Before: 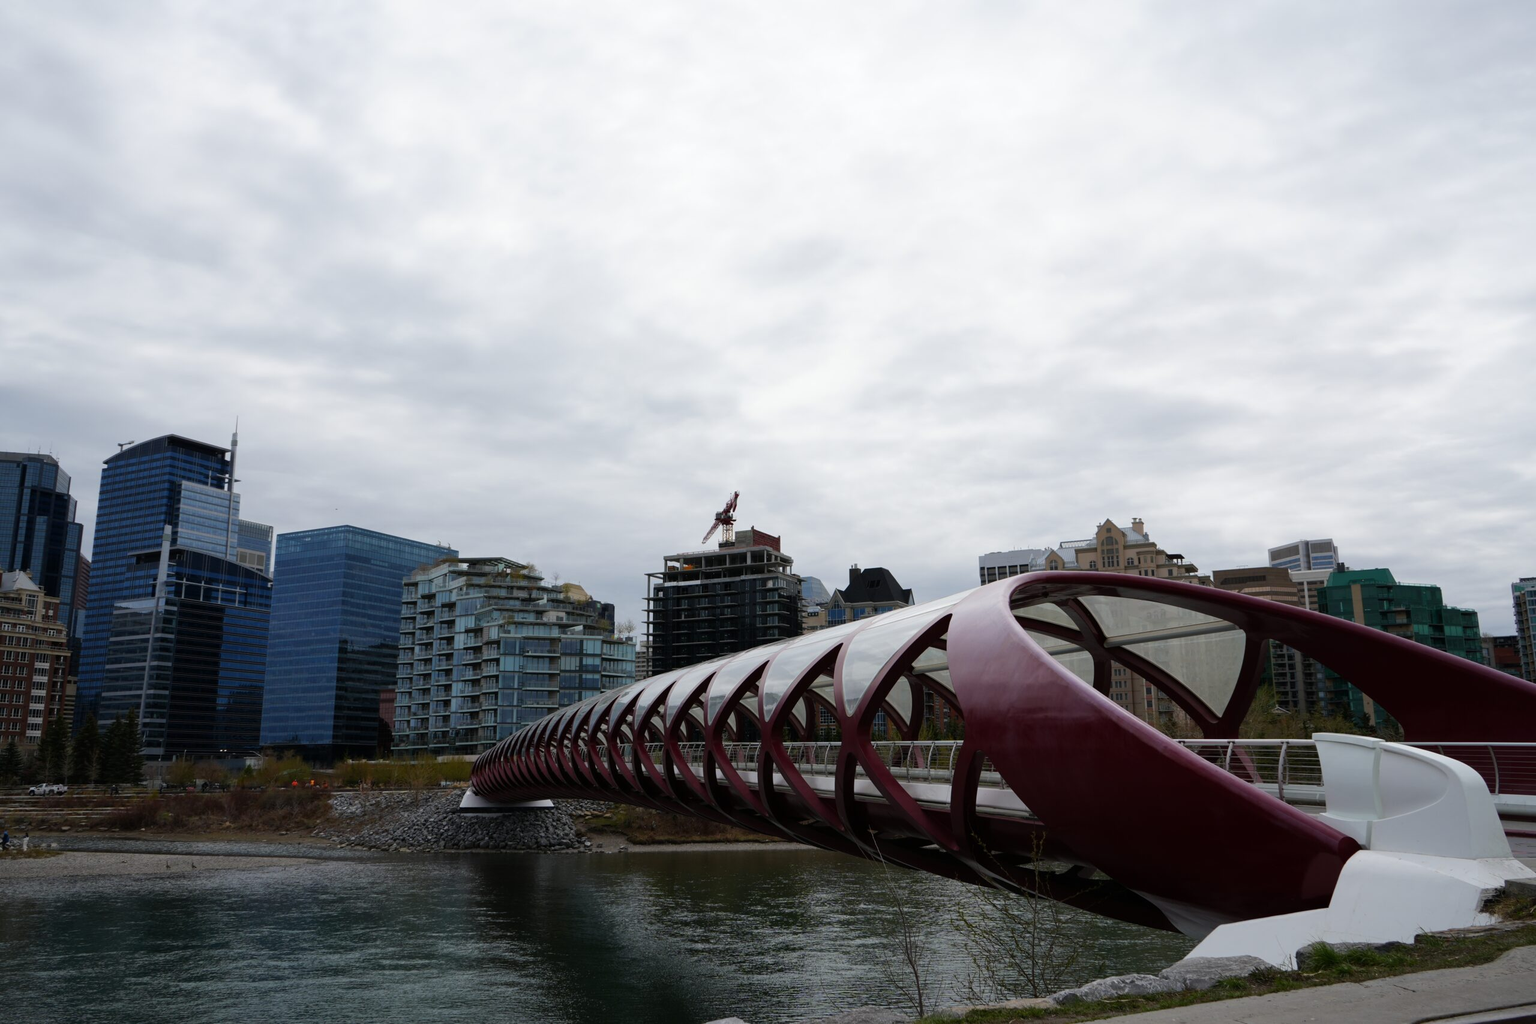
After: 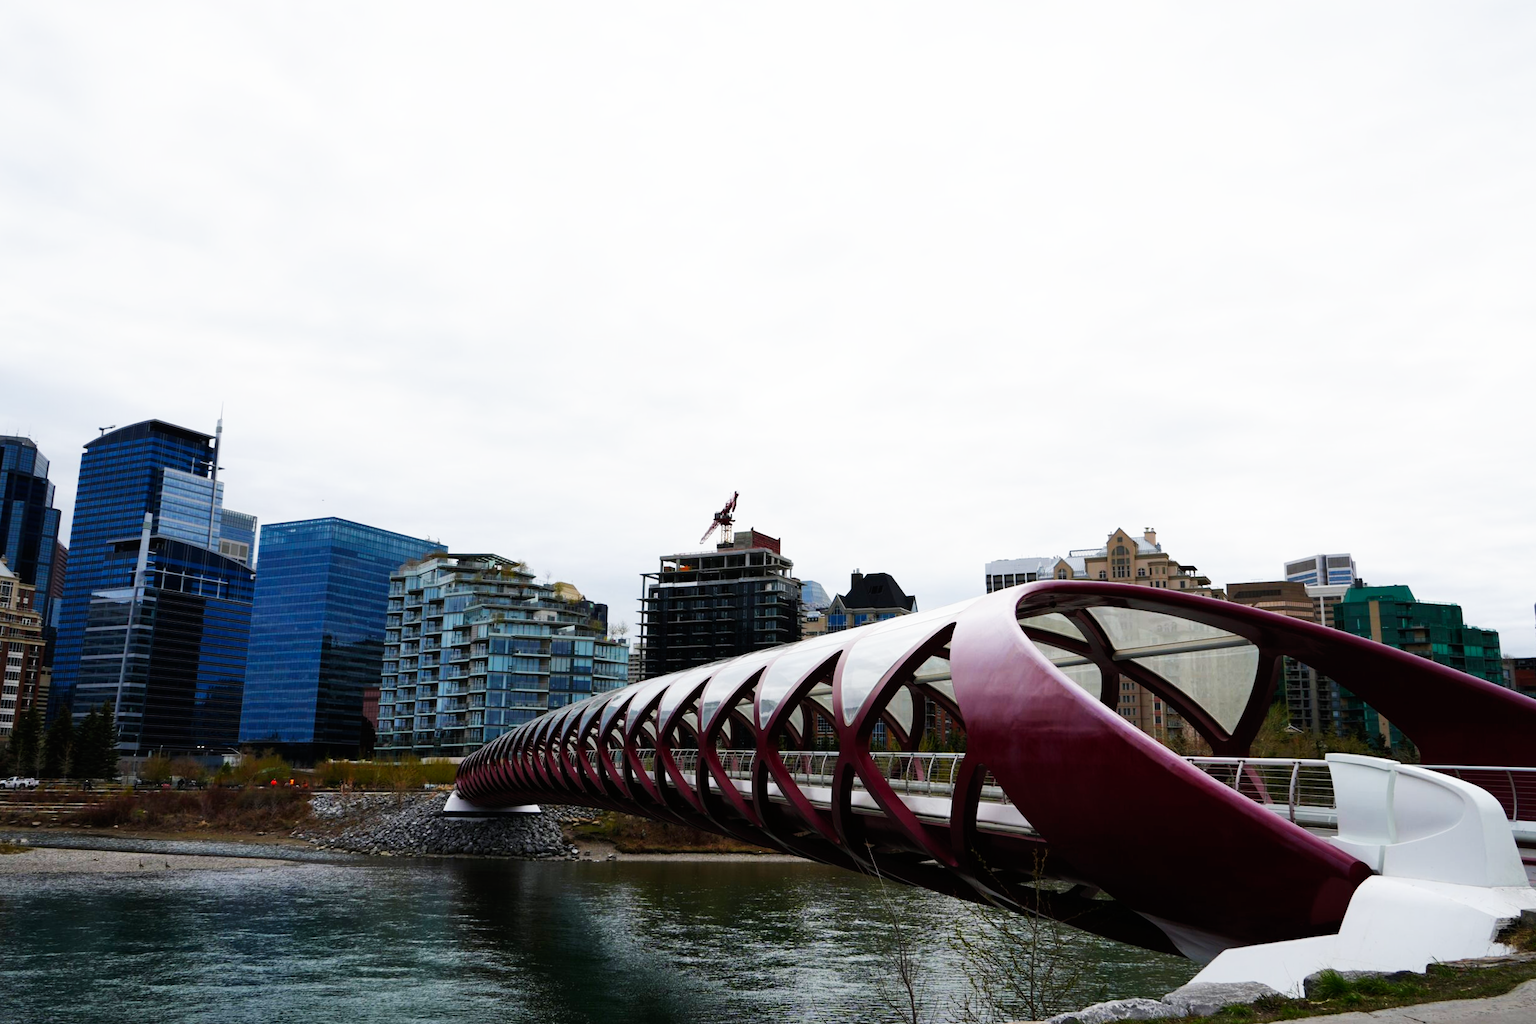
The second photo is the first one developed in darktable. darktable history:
base curve: curves: ch0 [(0, 0) (0.007, 0.004) (0.027, 0.03) (0.046, 0.07) (0.207, 0.54) (0.442, 0.872) (0.673, 0.972) (1, 1)], preserve colors none
crop and rotate: angle -1.26°
tone equalizer: -8 EV 0.22 EV, -7 EV 0.428 EV, -6 EV 0.405 EV, -5 EV 0.217 EV, -3 EV -0.269 EV, -2 EV -0.407 EV, -1 EV -0.426 EV, +0 EV -0.249 EV, smoothing 1
